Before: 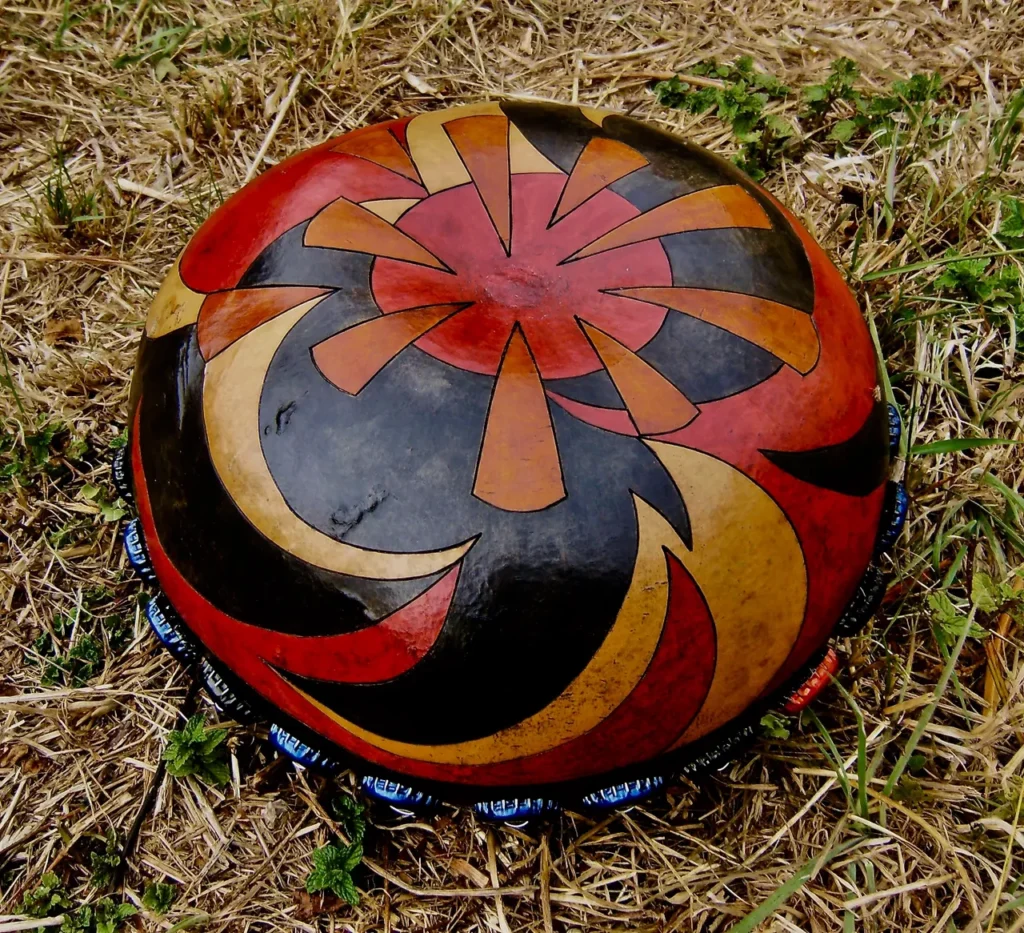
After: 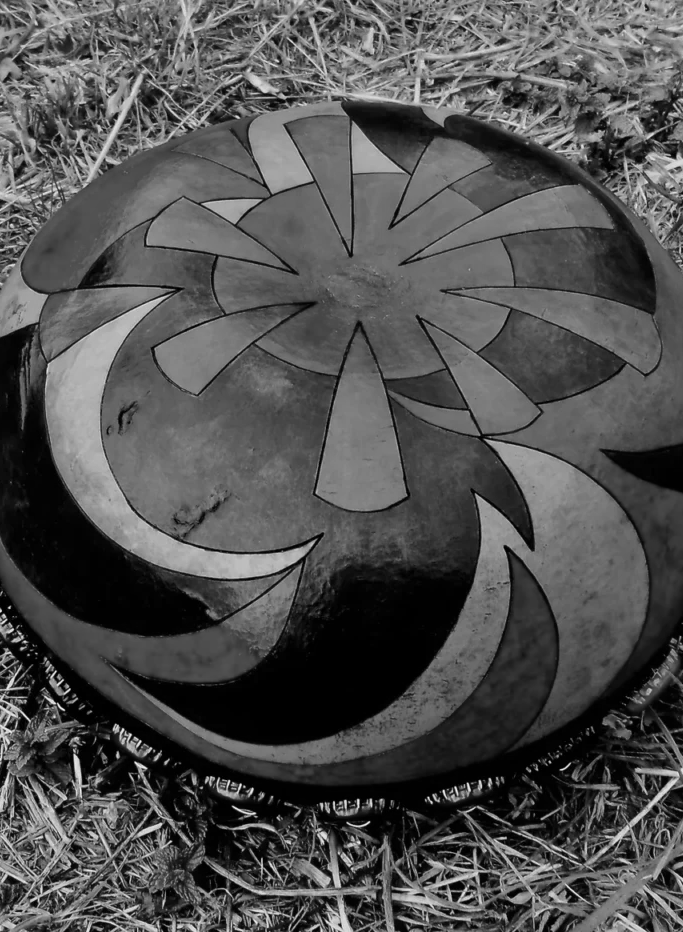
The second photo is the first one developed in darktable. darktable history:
exposure: exposure 0.207 EV, compensate highlight preservation false
monochrome: a -71.75, b 75.82
crop and rotate: left 15.446%, right 17.836%
